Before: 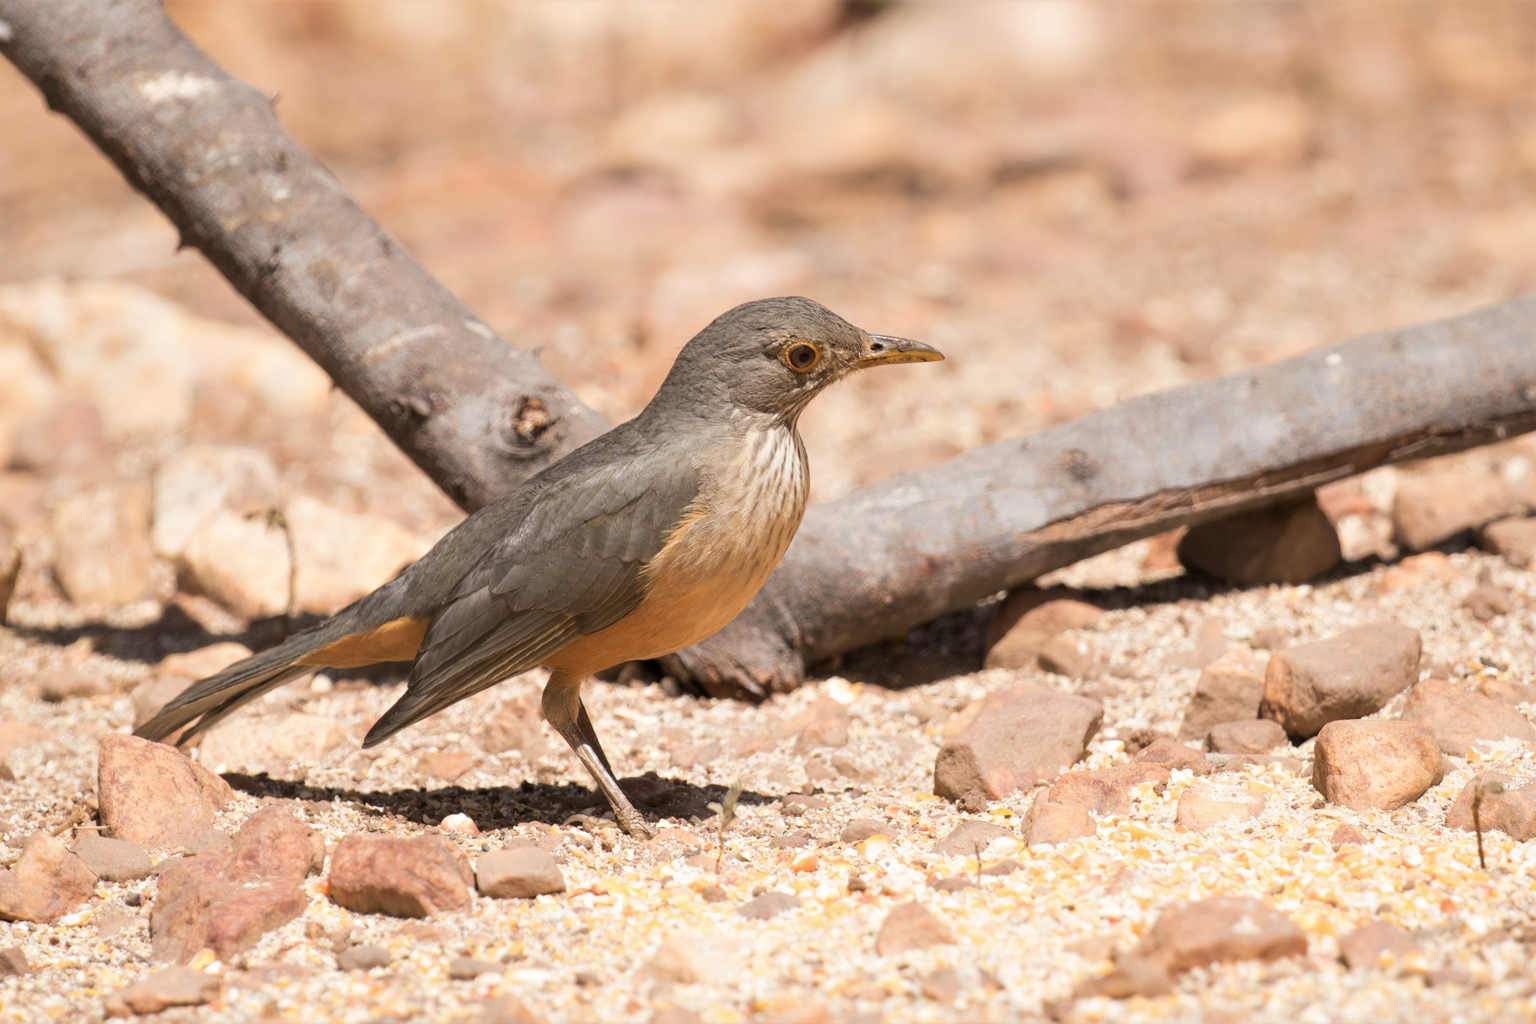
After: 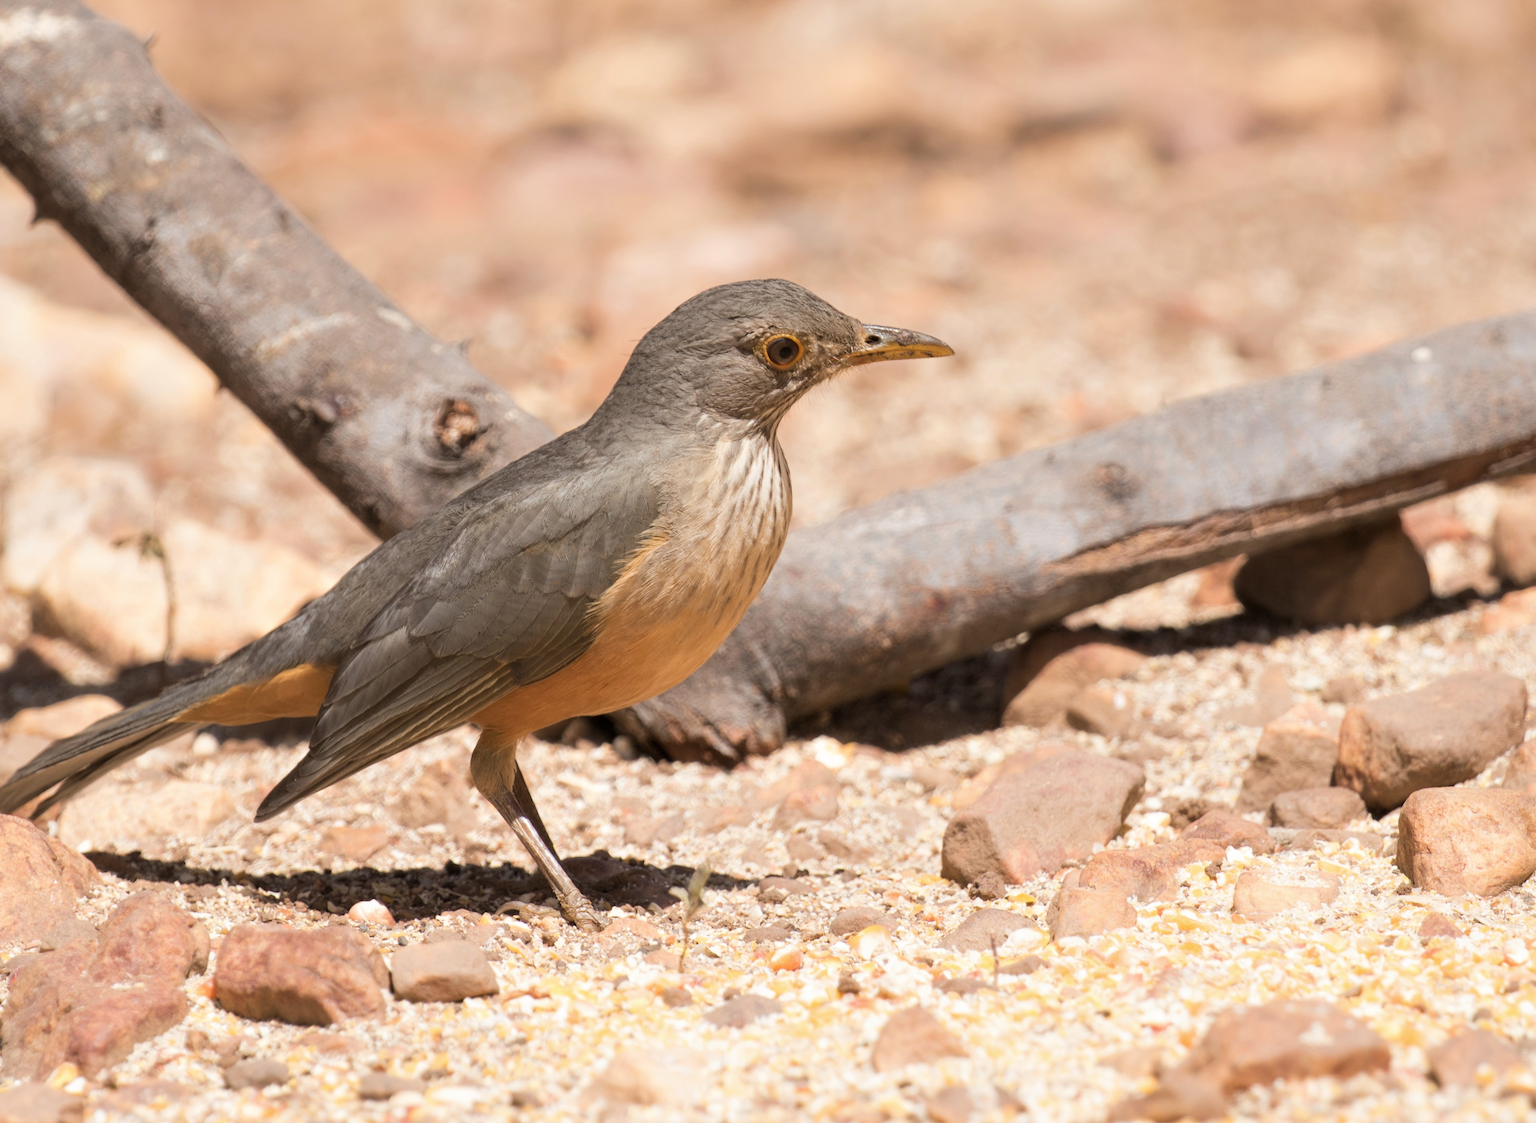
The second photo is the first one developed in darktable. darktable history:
crop: left 9.833%, top 6.333%, right 6.933%, bottom 2.348%
